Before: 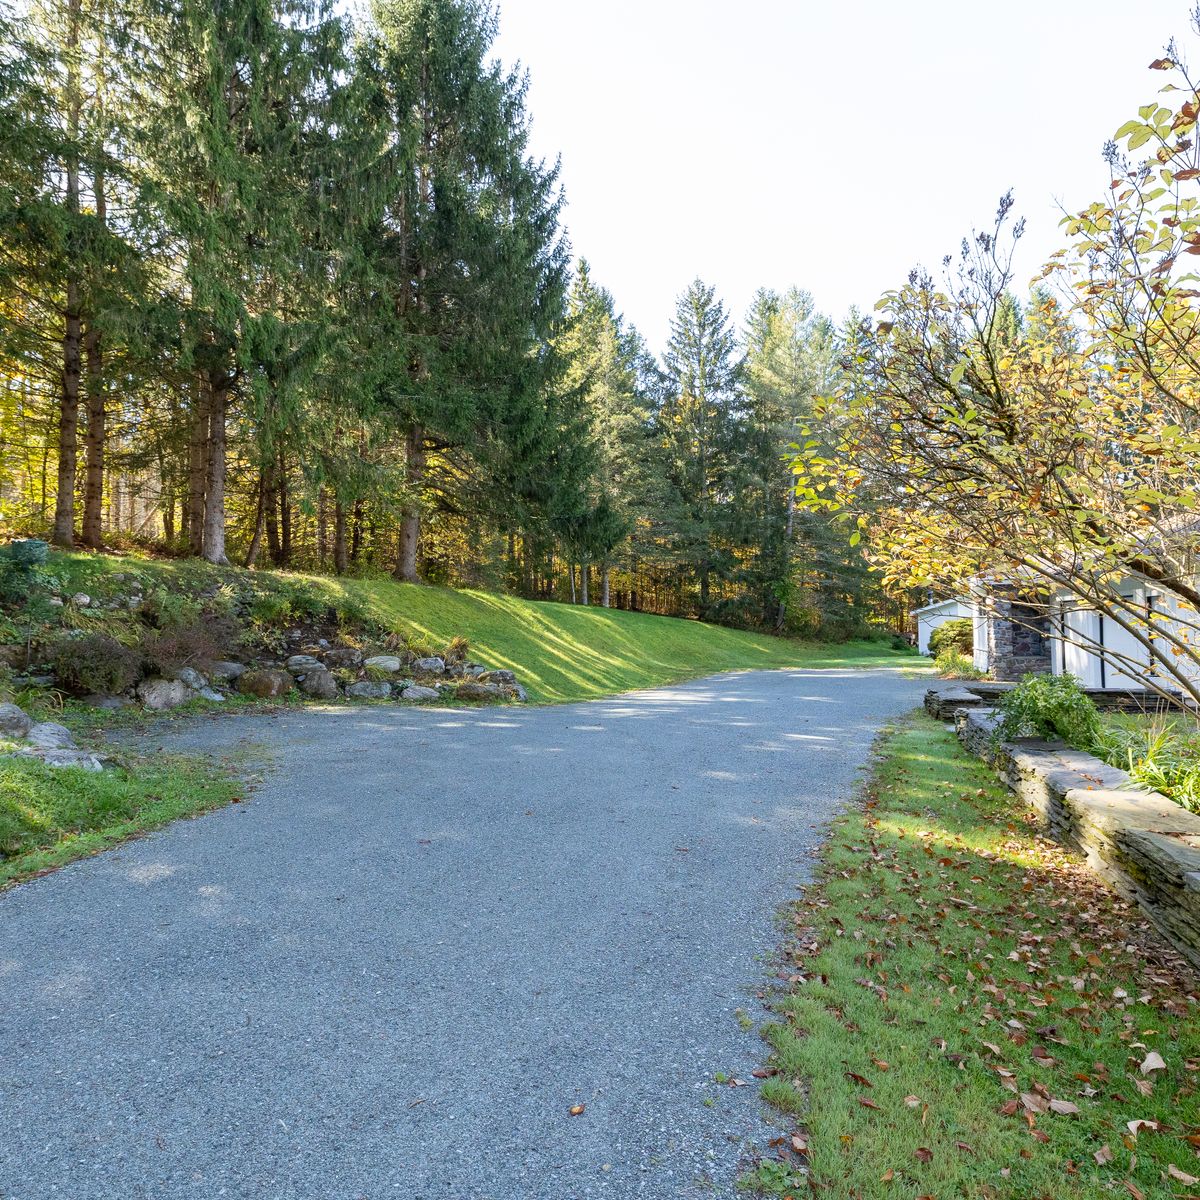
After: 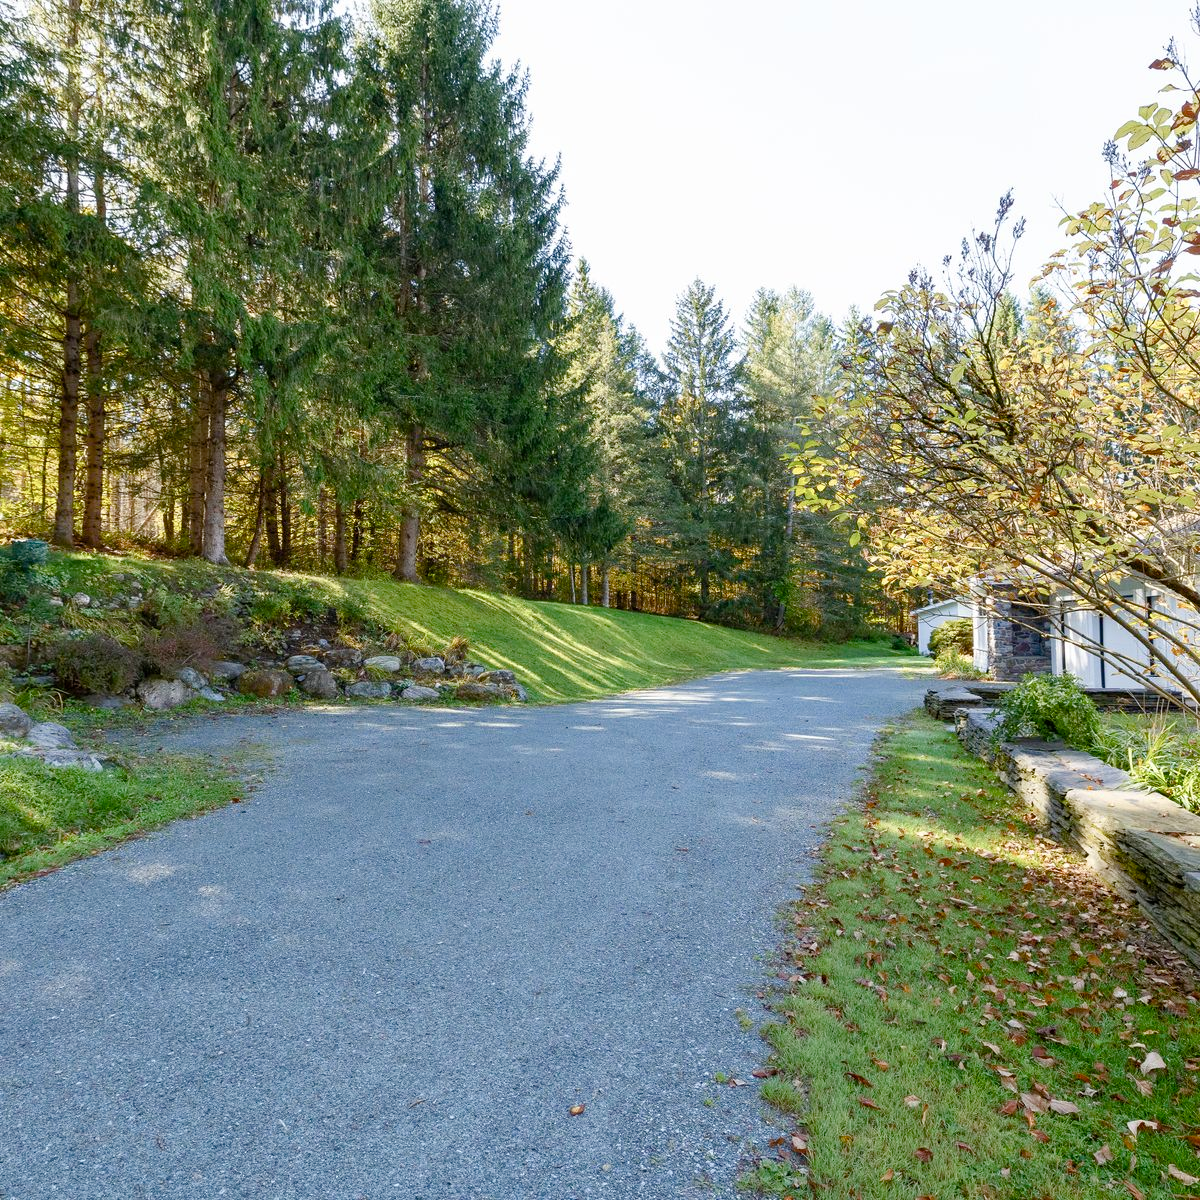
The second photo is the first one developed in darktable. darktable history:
color balance rgb: global offset › hue 170.95°, perceptual saturation grading › global saturation 20%, perceptual saturation grading › highlights -49.469%, perceptual saturation grading › shadows 23.982%, global vibrance 20%
